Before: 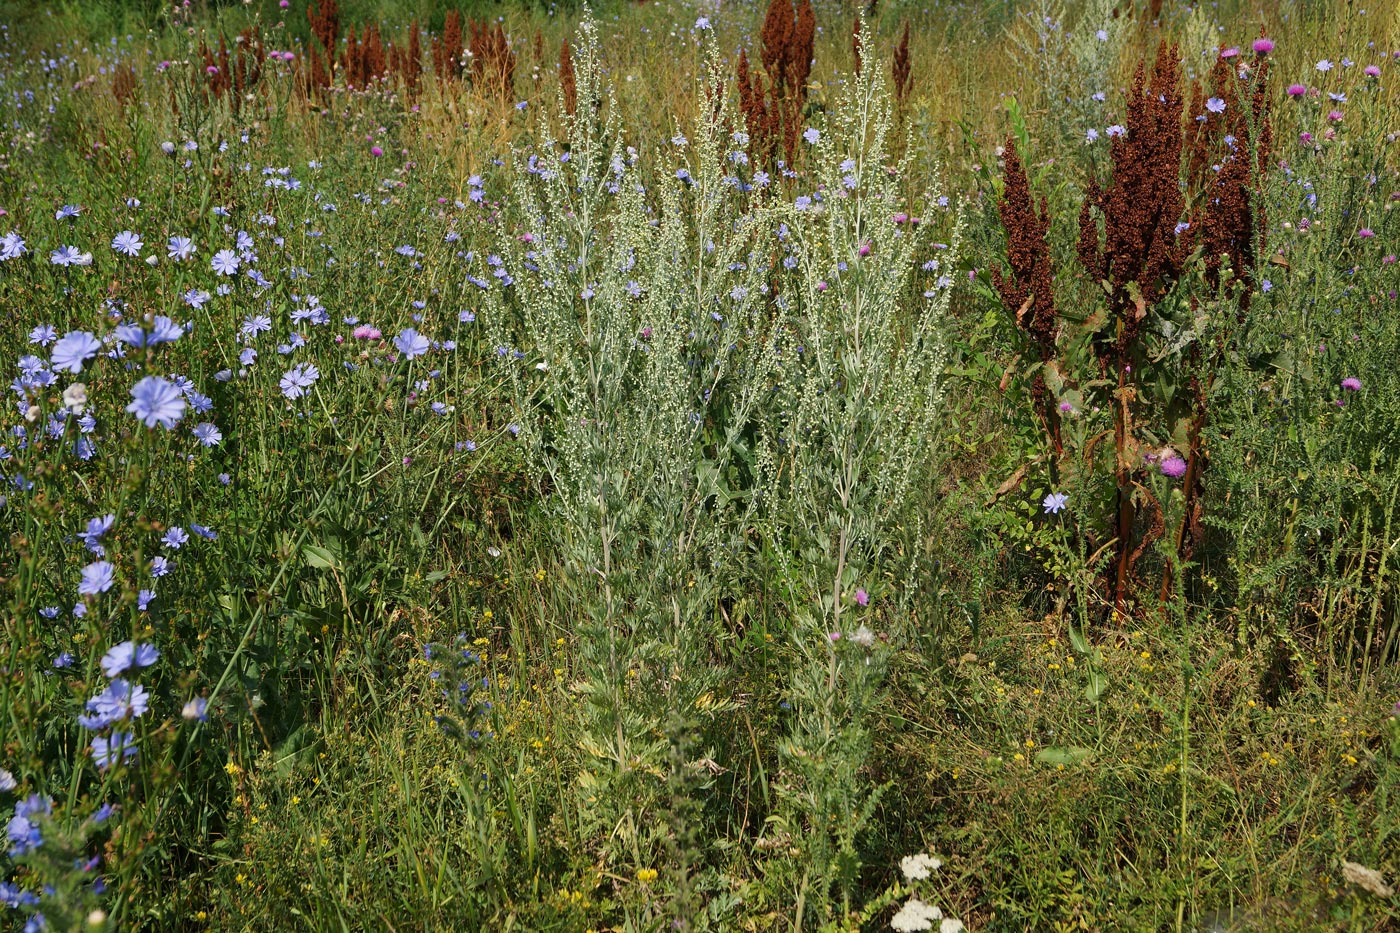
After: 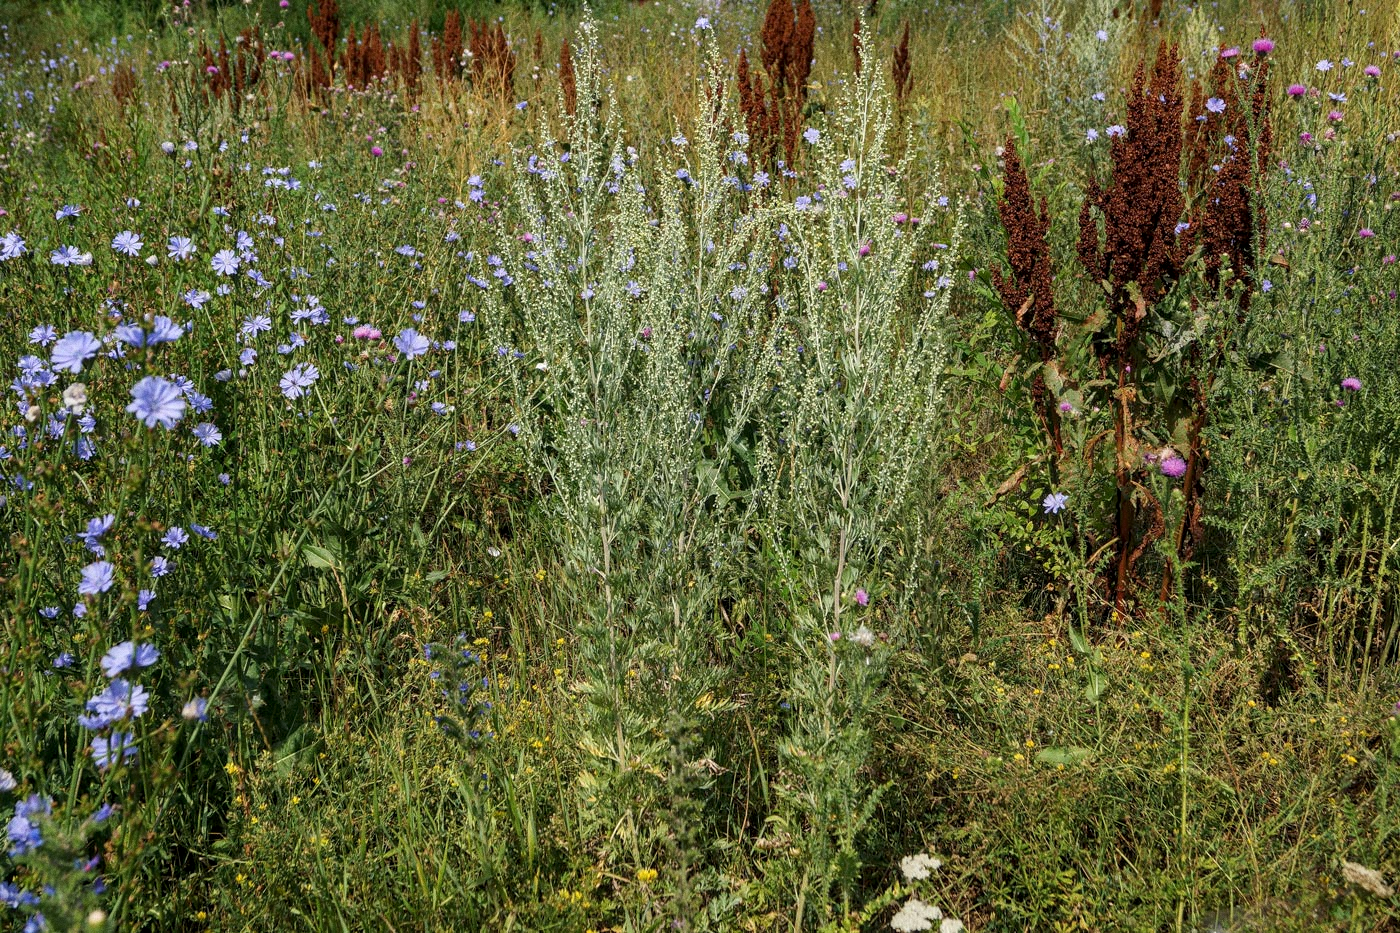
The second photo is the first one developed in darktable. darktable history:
grain: coarseness 0.47 ISO
local contrast: on, module defaults
